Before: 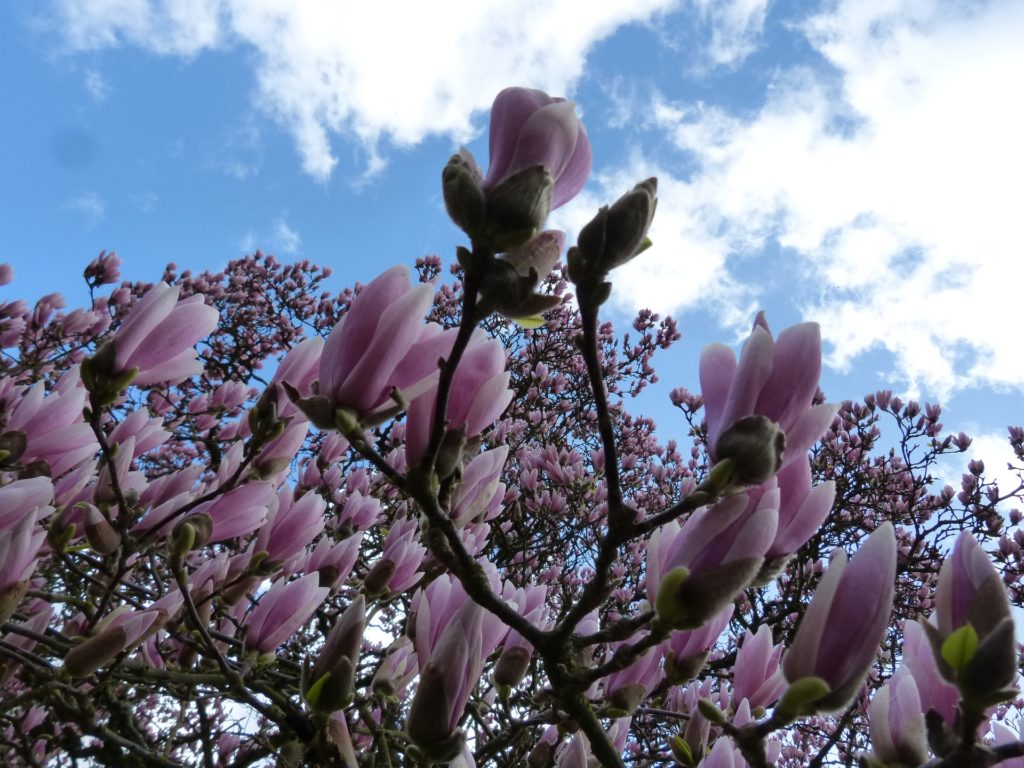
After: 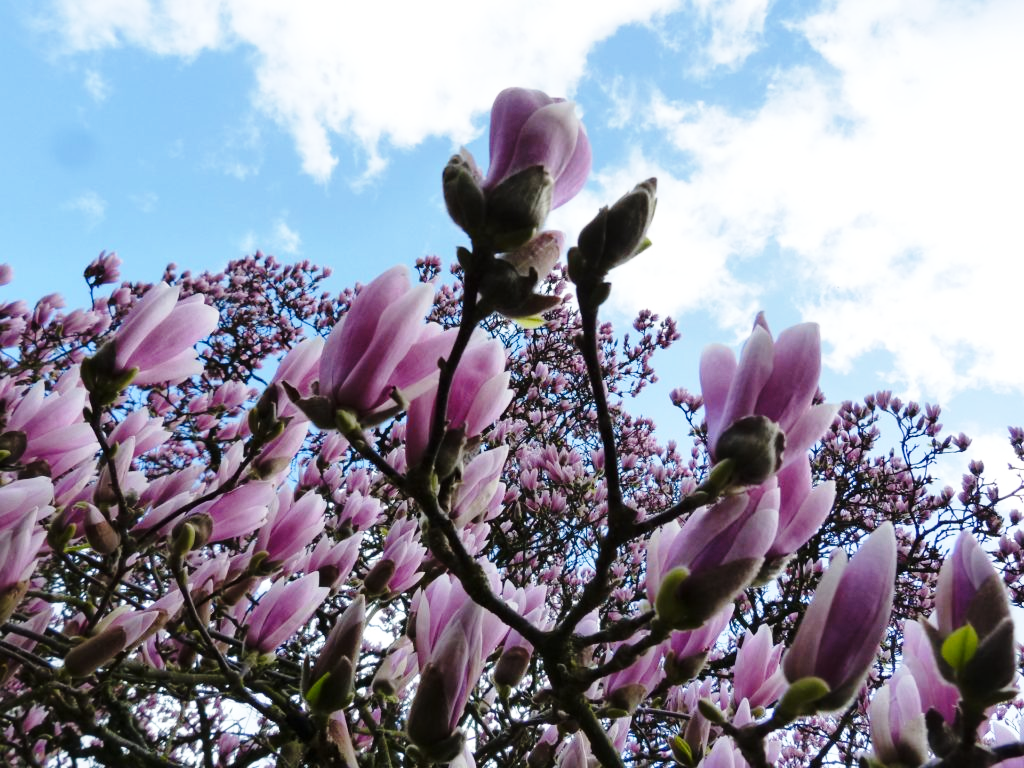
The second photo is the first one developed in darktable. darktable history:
base curve: curves: ch0 [(0, 0) (0.028, 0.03) (0.121, 0.232) (0.46, 0.748) (0.859, 0.968) (1, 1)], preserve colors none
white balance: red 1, blue 1
